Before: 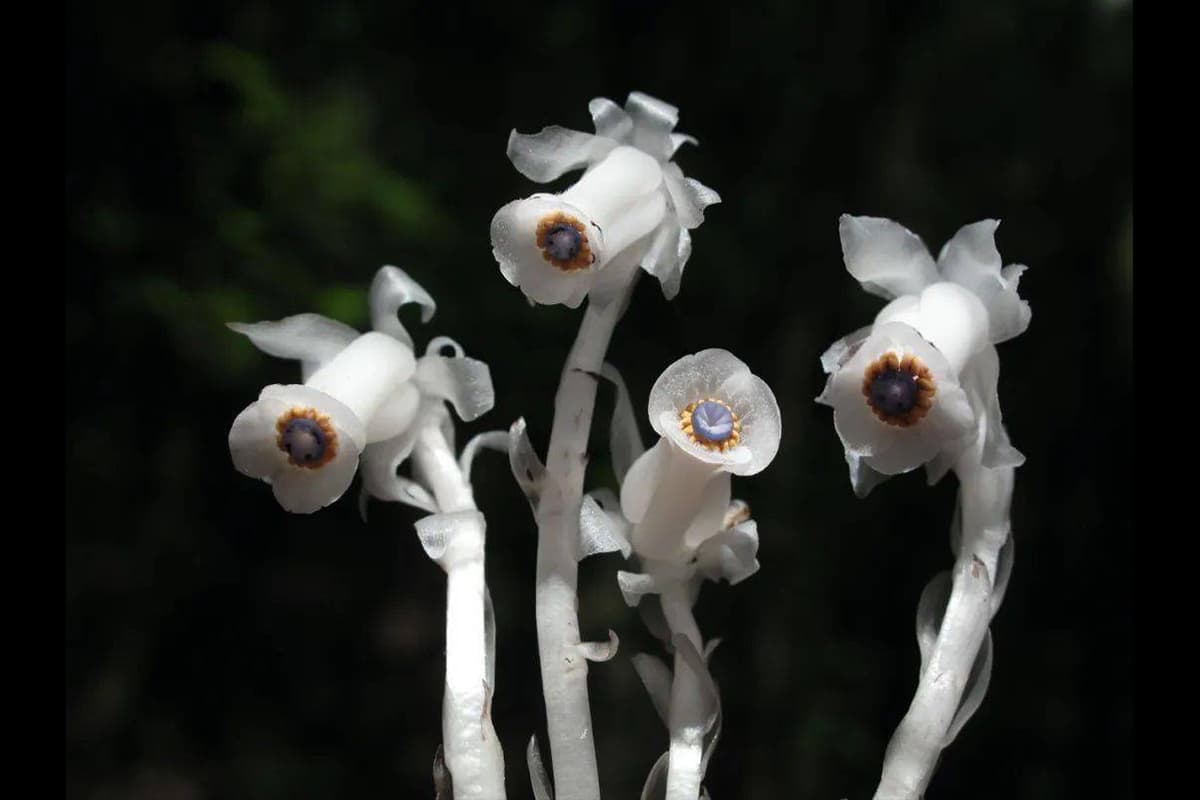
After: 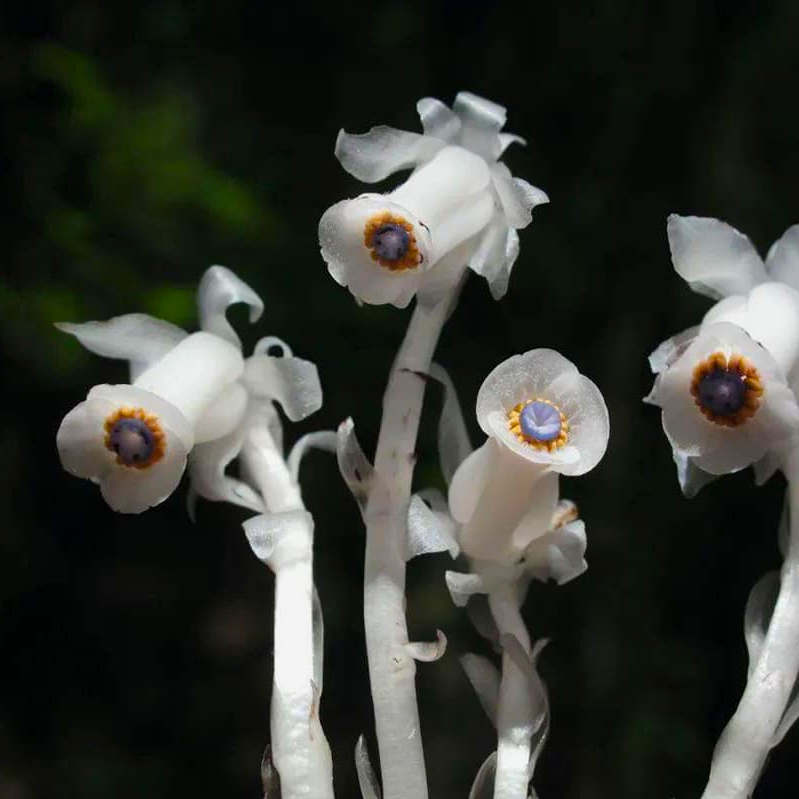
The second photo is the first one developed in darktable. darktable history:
crop and rotate: left 14.385%, right 18.948%
exposure: exposure -0.153 EV, compensate highlight preservation false
color balance rgb: perceptual saturation grading › global saturation 25%, perceptual brilliance grading › mid-tones 10%, perceptual brilliance grading › shadows 15%, global vibrance 20%
